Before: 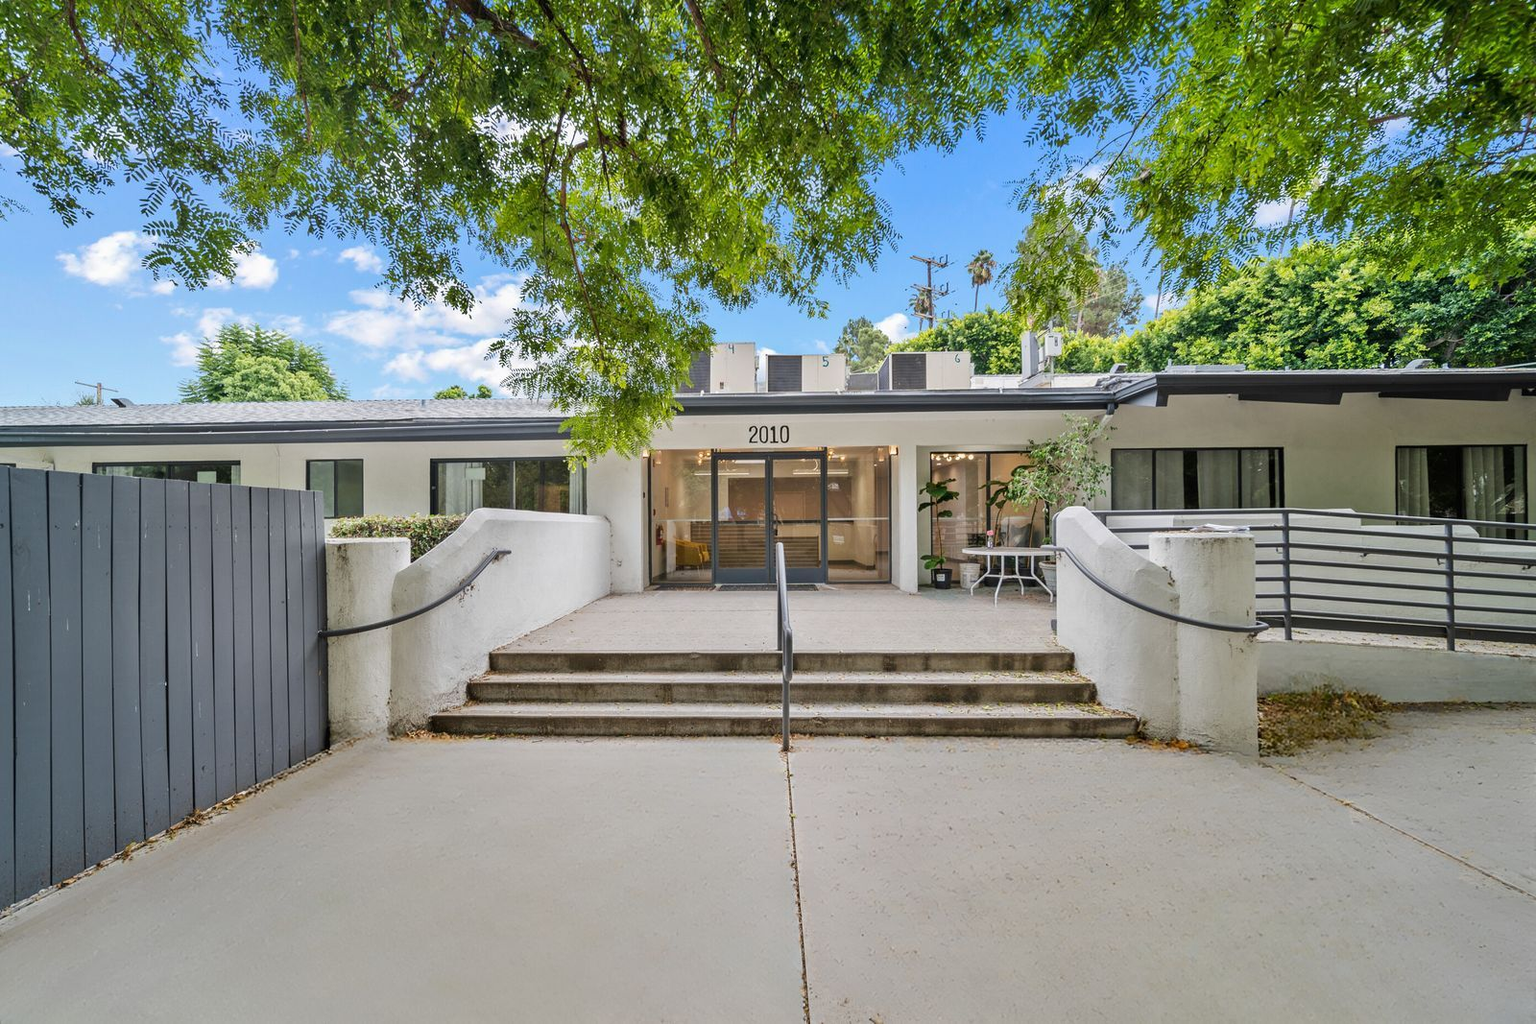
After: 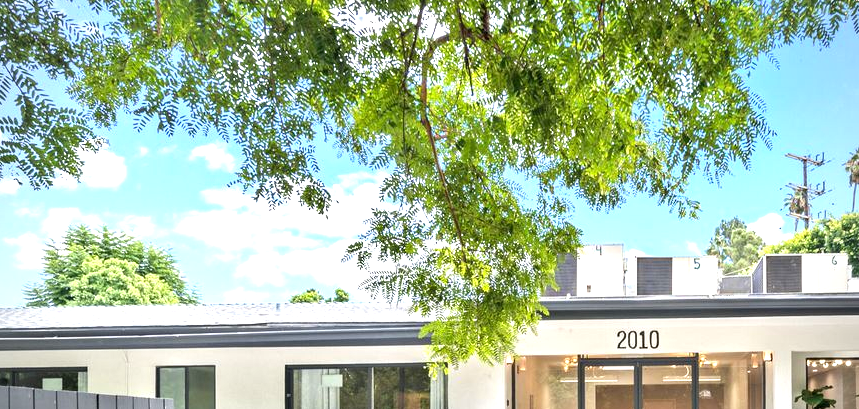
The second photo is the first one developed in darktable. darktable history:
contrast equalizer: octaves 7, y [[0.6 ×6], [0.55 ×6], [0 ×6], [0 ×6], [0 ×6]], mix 0.138
vignetting: fall-off radius 60.84%
crop: left 10.21%, top 10.597%, right 36.081%, bottom 51.037%
exposure: black level correction 0, exposure 1 EV, compensate exposure bias true, compensate highlight preservation false
